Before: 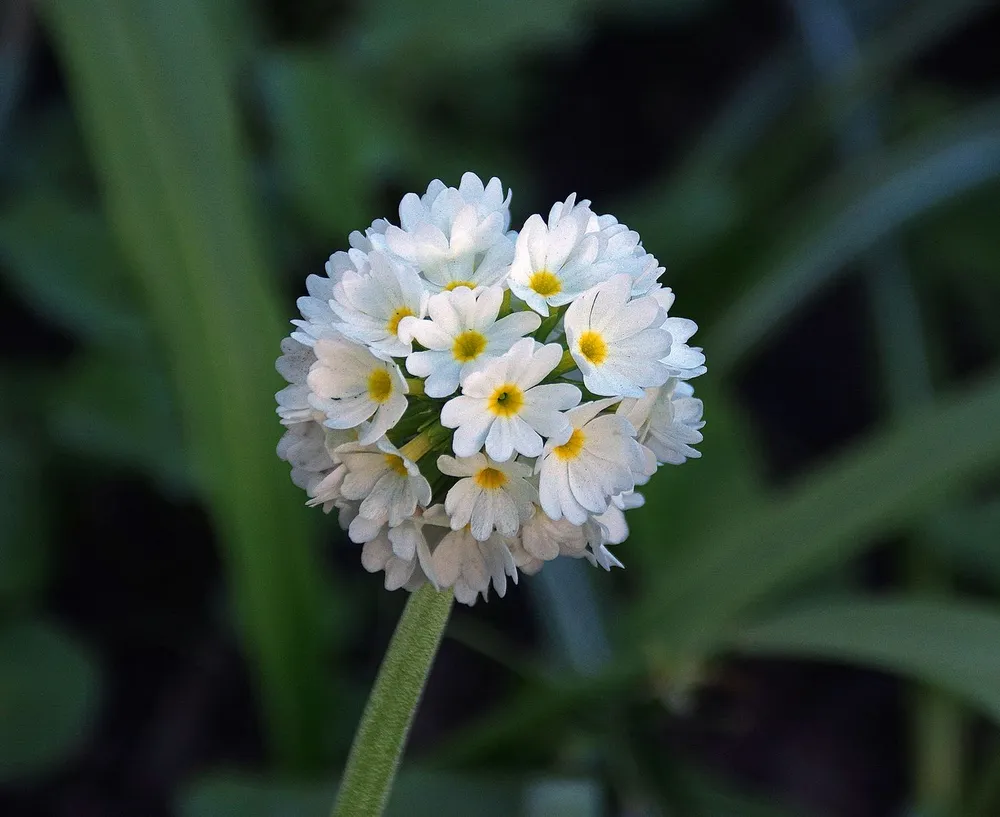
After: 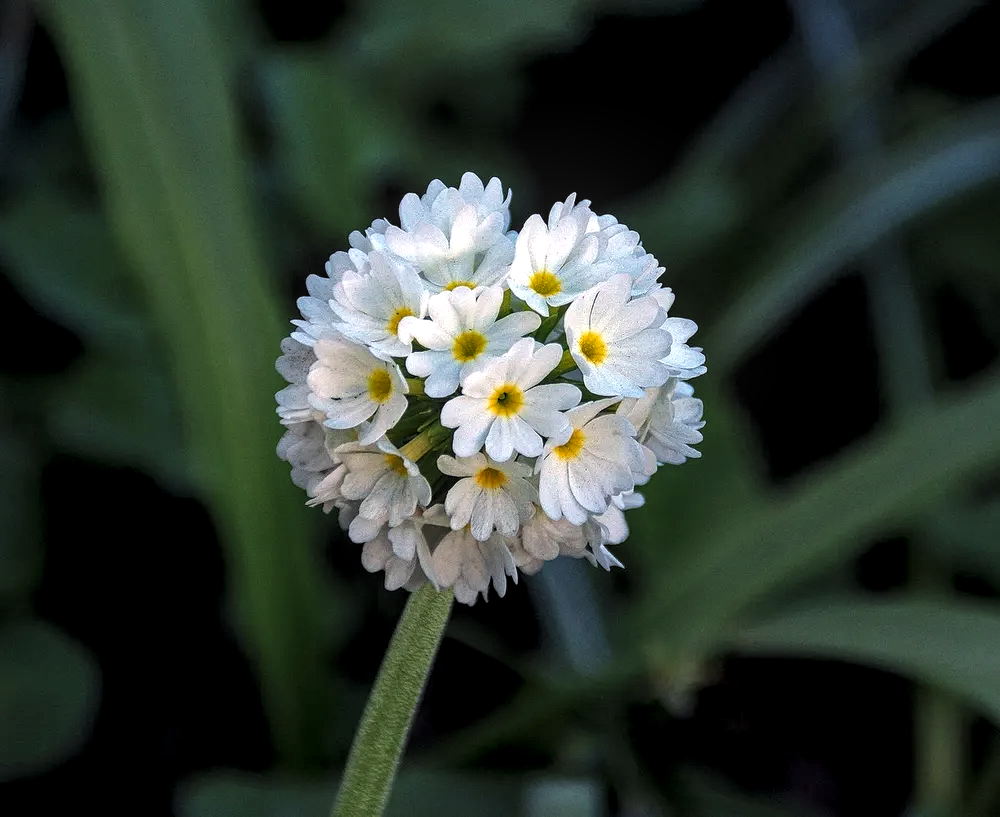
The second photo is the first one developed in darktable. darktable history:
local contrast: on, module defaults
levels: levels [0.052, 0.496, 0.908]
